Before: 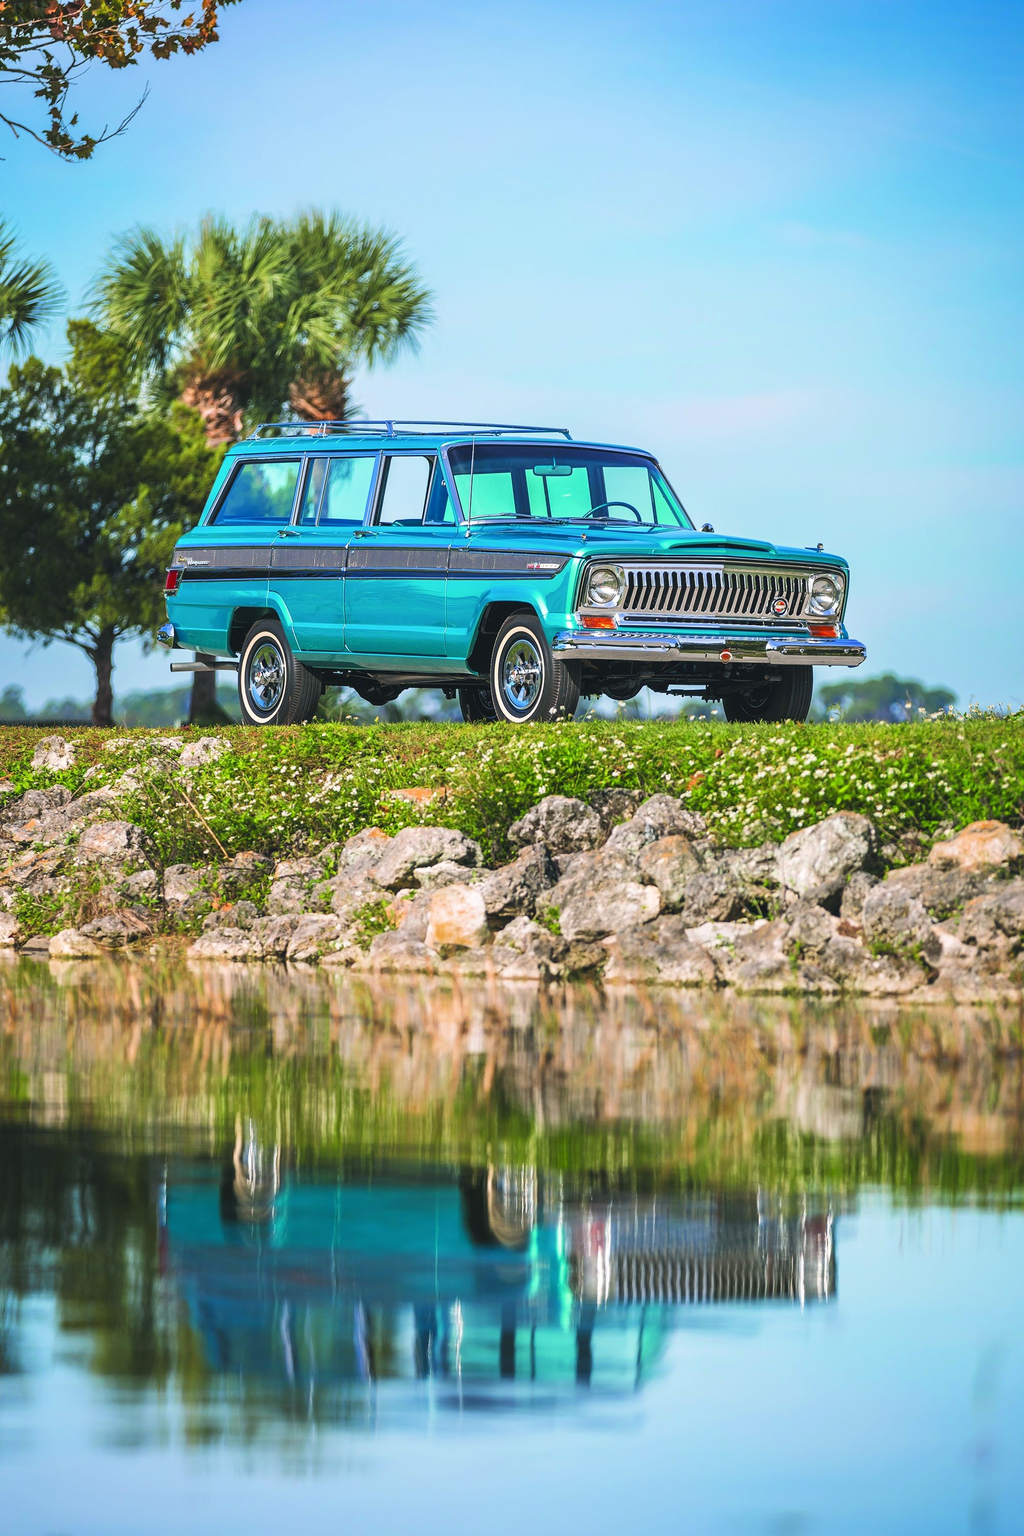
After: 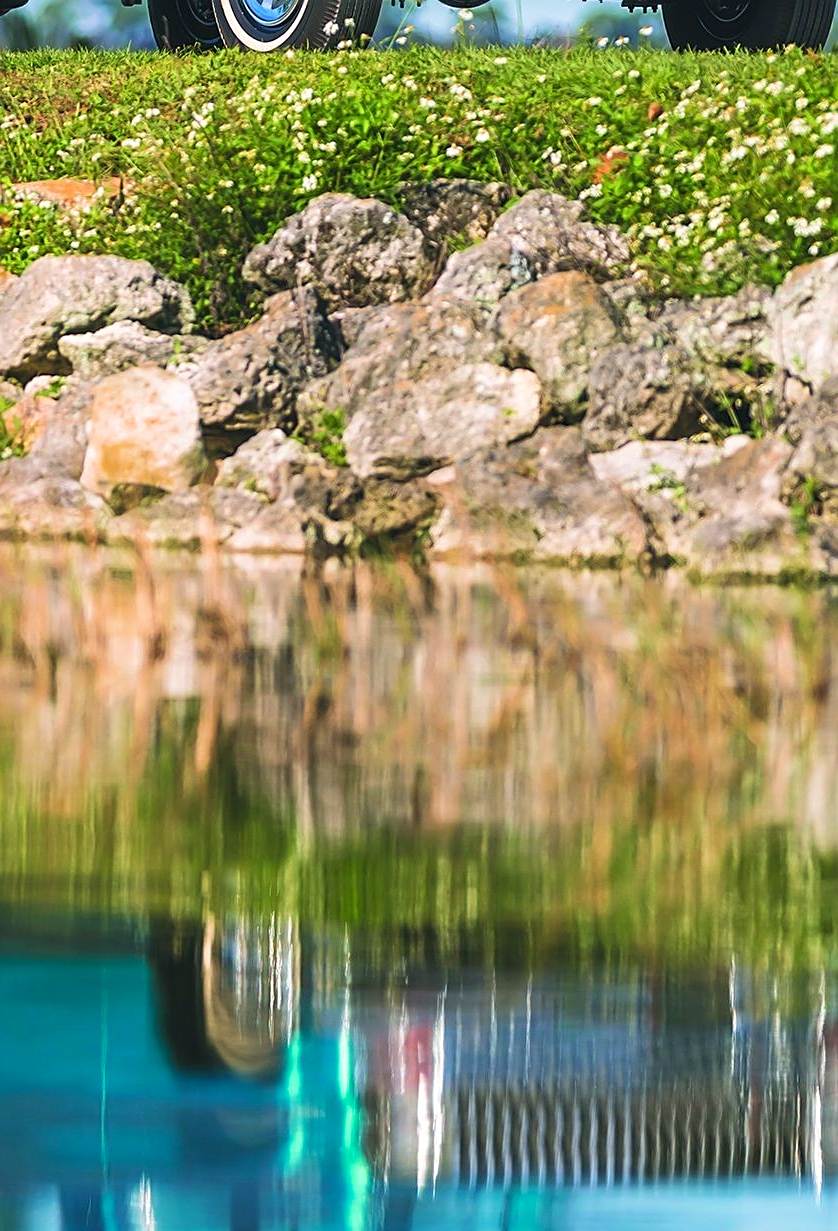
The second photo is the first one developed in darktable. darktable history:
crop: left 37.455%, top 45.354%, right 20.598%, bottom 13.604%
velvia: on, module defaults
sharpen: on, module defaults
